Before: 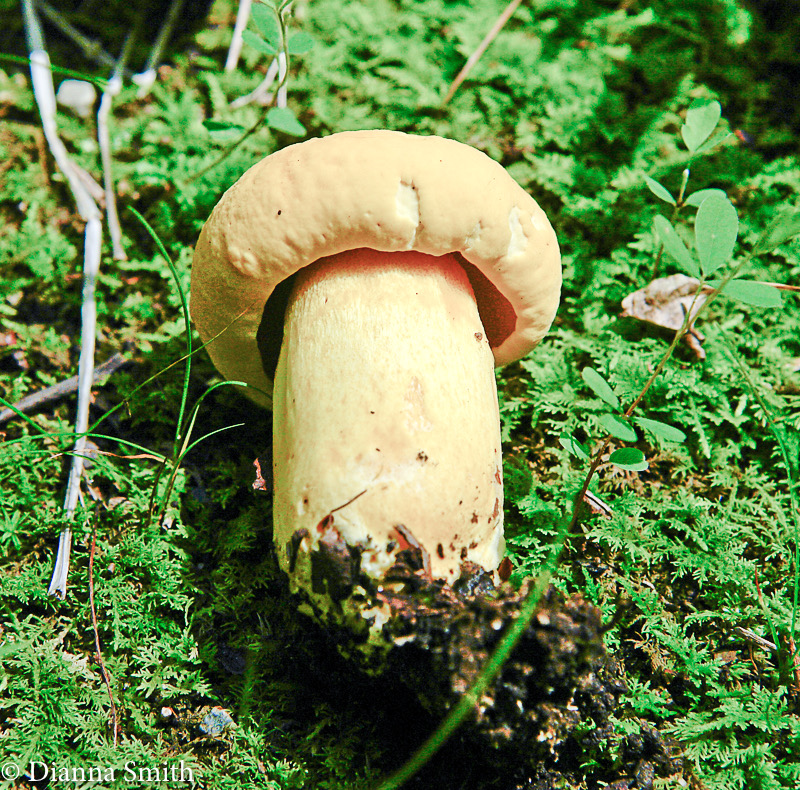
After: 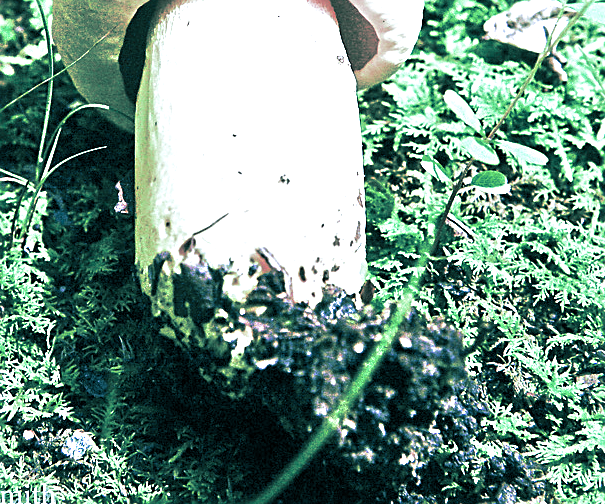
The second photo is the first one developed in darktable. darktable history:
crop and rotate: left 17.299%, top 35.115%, right 7.015%, bottom 1.024%
white balance: red 0.766, blue 1.537
tone equalizer: on, module defaults
exposure: black level correction 0, exposure 1 EV, compensate exposure bias true, compensate highlight preservation false
sharpen: on, module defaults
color balance: input saturation 80.07%
split-toning: shadows › hue 186.43°, highlights › hue 49.29°, compress 30.29%
